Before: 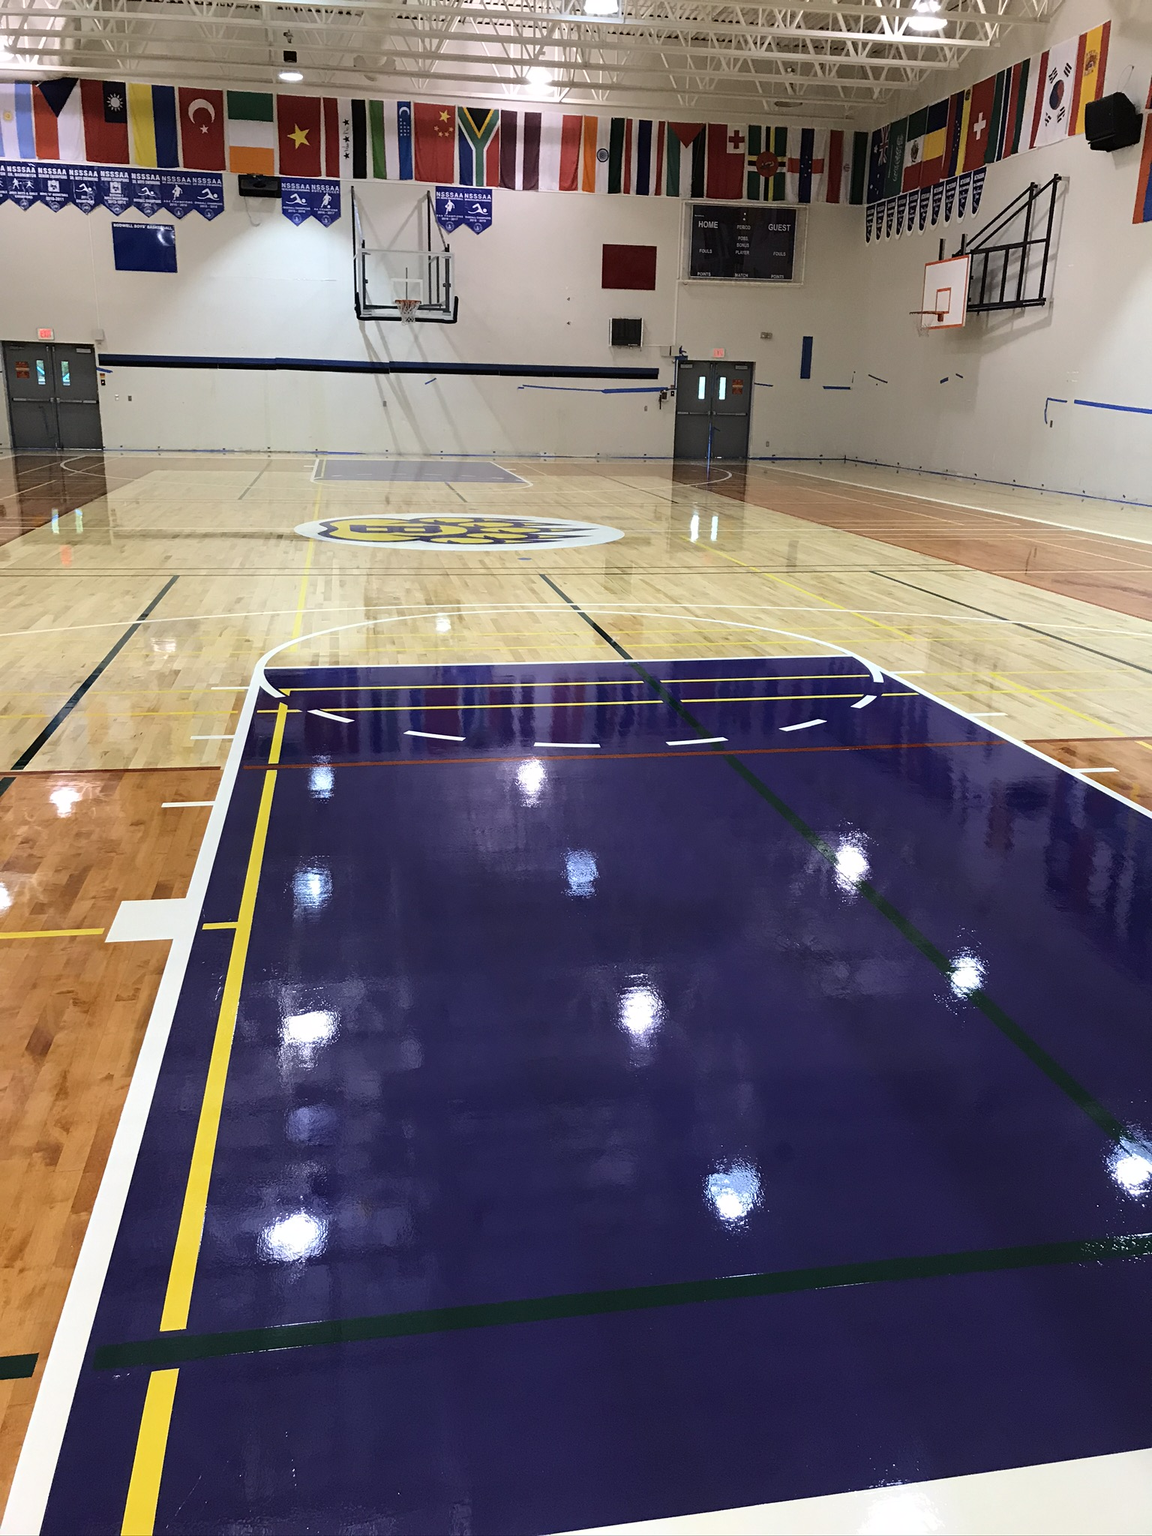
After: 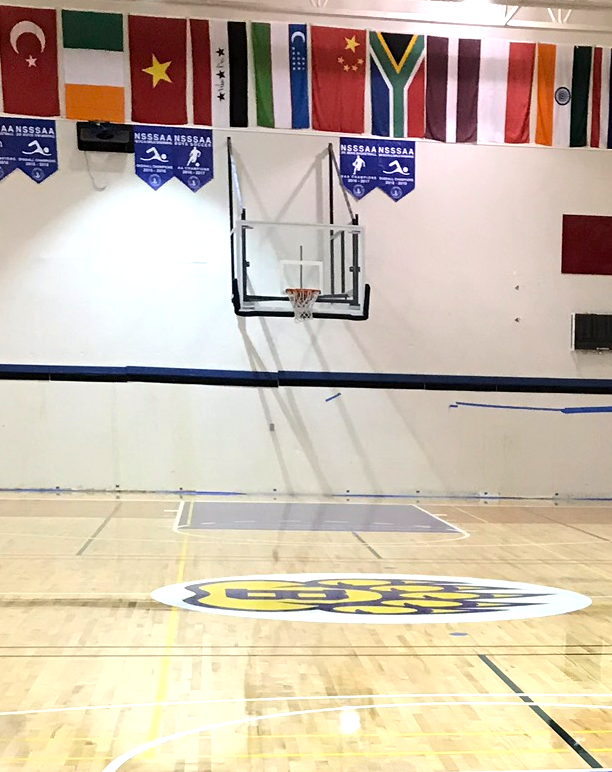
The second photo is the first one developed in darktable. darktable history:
exposure: black level correction 0.001, exposure 0.498 EV, compensate highlight preservation false
crop: left 15.731%, top 5.435%, right 44.401%, bottom 56.844%
